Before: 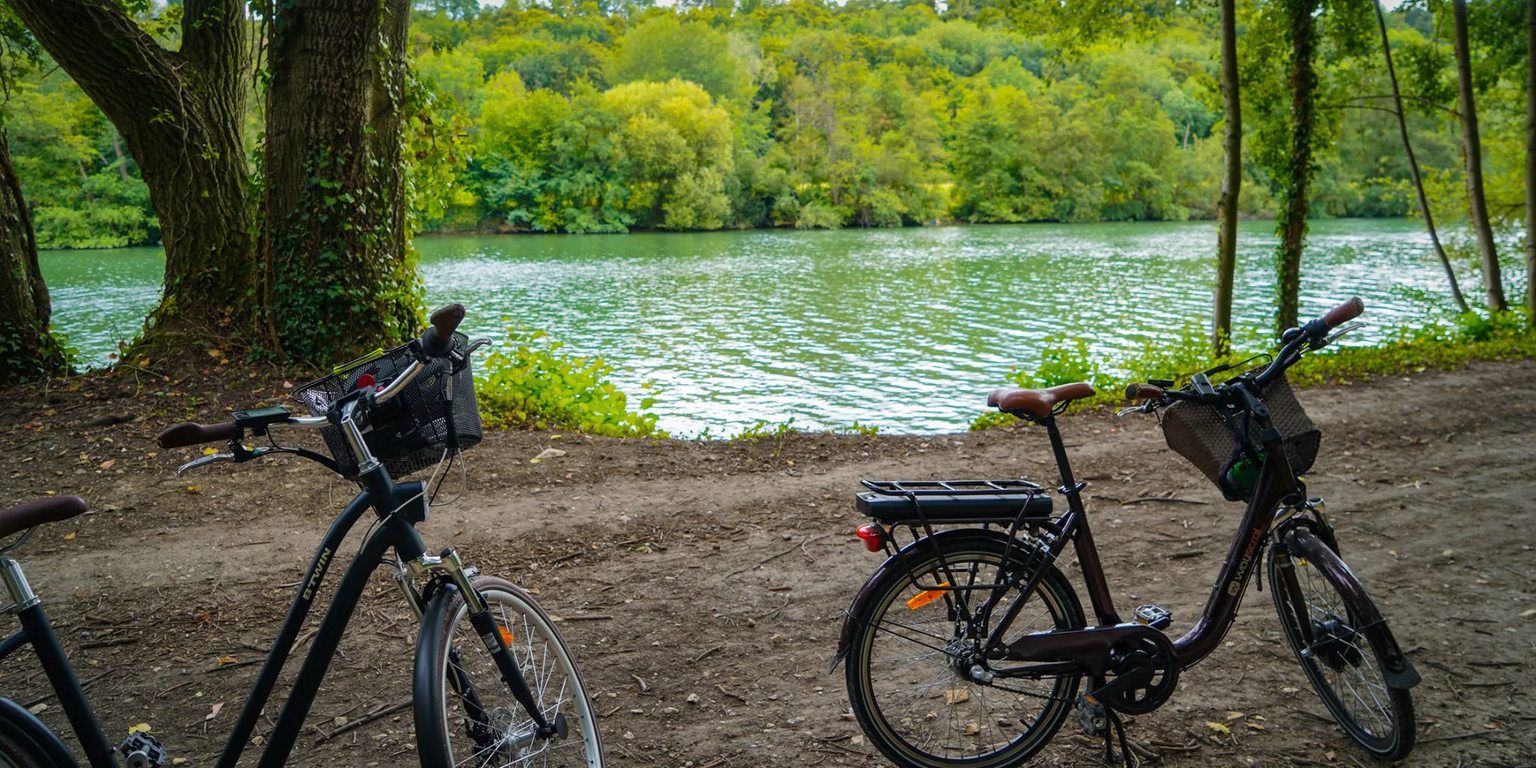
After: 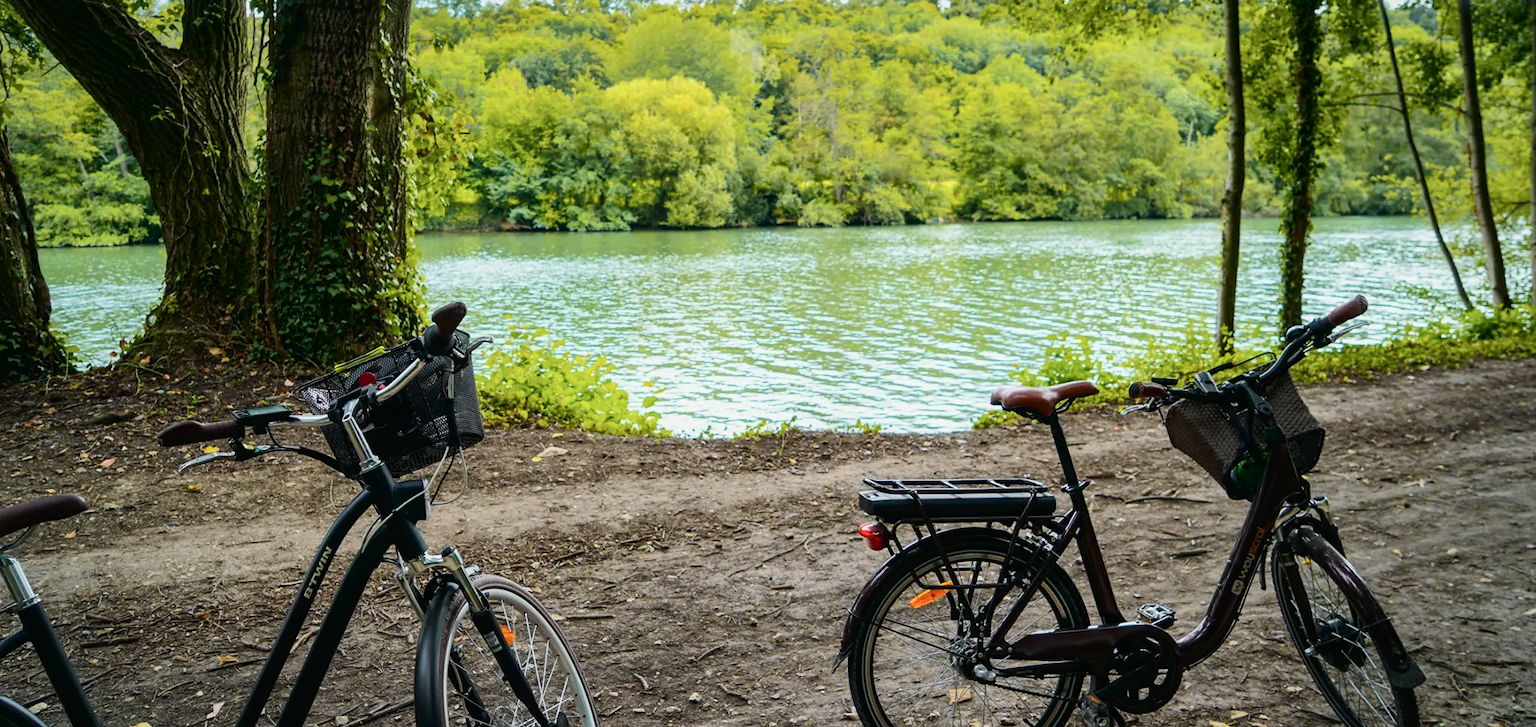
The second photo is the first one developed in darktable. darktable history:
shadows and highlights: radius 337.17, shadows 29.01, soften with gaussian
contrast brightness saturation: saturation -0.17
crop: top 0.448%, right 0.264%, bottom 5.045%
tone curve: curves: ch0 [(0, 0.012) (0.031, 0.02) (0.12, 0.083) (0.193, 0.171) (0.277, 0.279) (0.45, 0.52) (0.568, 0.676) (0.678, 0.777) (0.875, 0.92) (1, 0.965)]; ch1 [(0, 0) (0.243, 0.245) (0.402, 0.41) (0.493, 0.486) (0.508, 0.507) (0.531, 0.53) (0.551, 0.564) (0.646, 0.672) (0.694, 0.732) (1, 1)]; ch2 [(0, 0) (0.249, 0.216) (0.356, 0.343) (0.424, 0.442) (0.476, 0.482) (0.498, 0.502) (0.517, 0.517) (0.532, 0.545) (0.562, 0.575) (0.614, 0.644) (0.706, 0.748) (0.808, 0.809) (0.991, 0.968)], color space Lab, independent channels, preserve colors none
